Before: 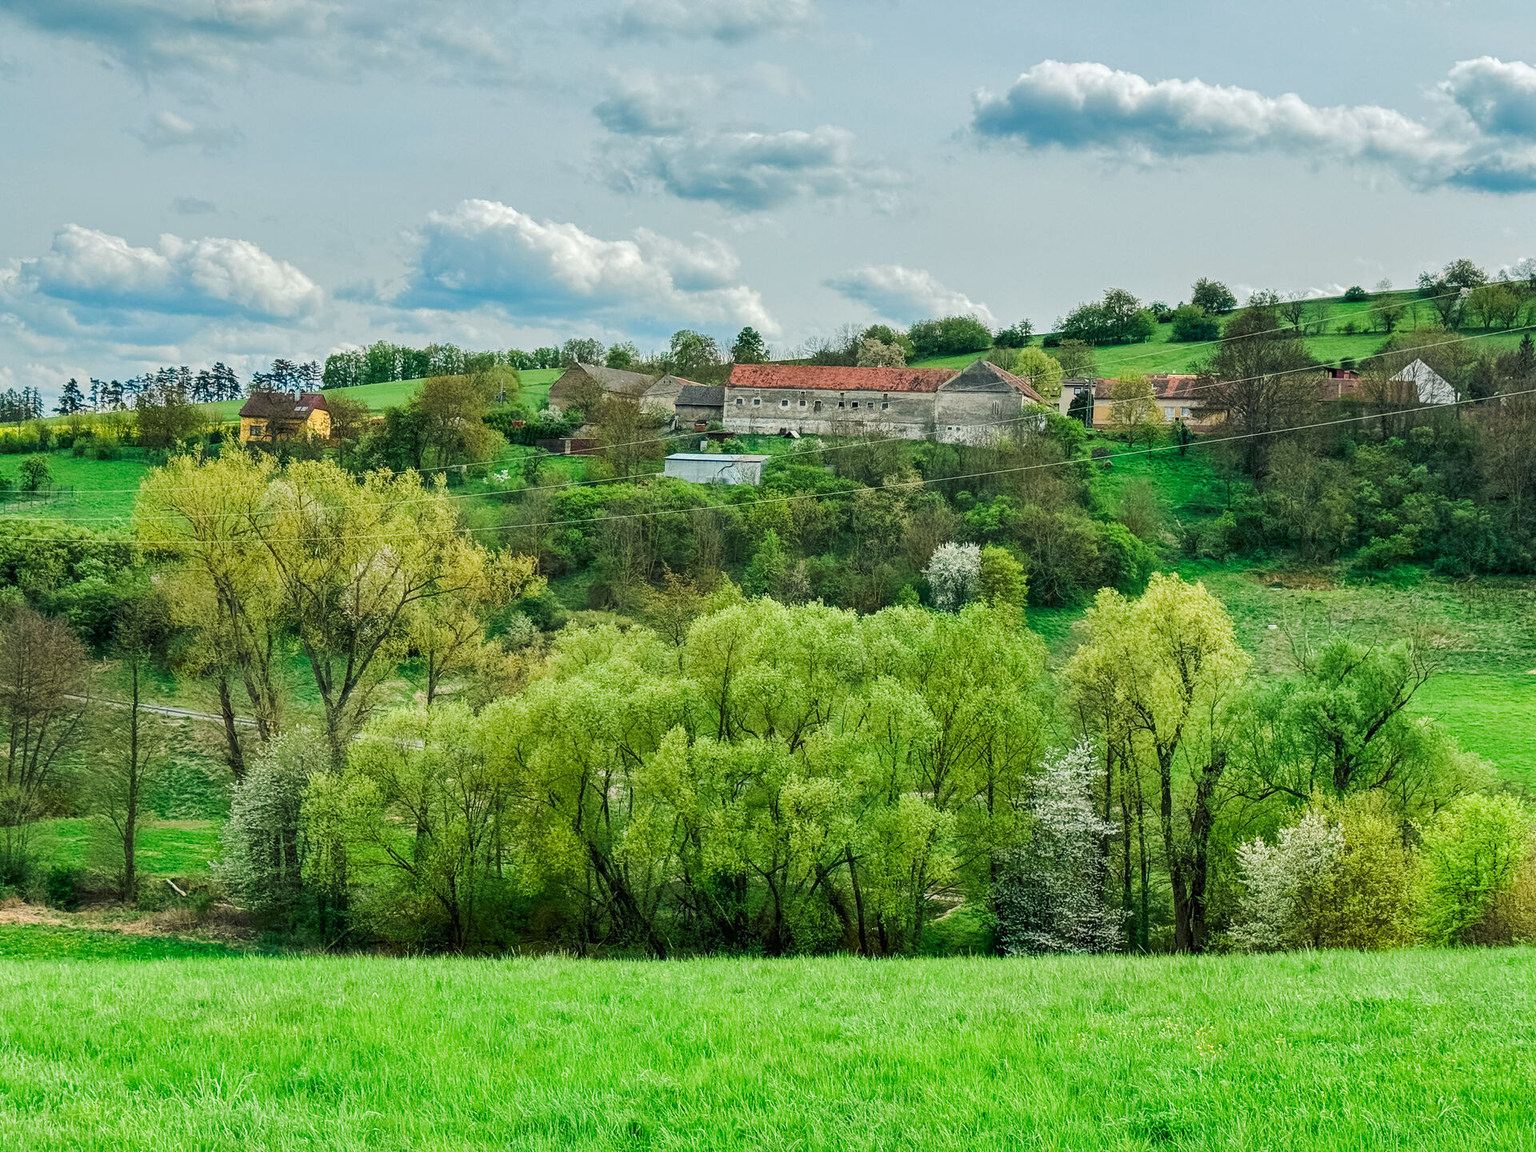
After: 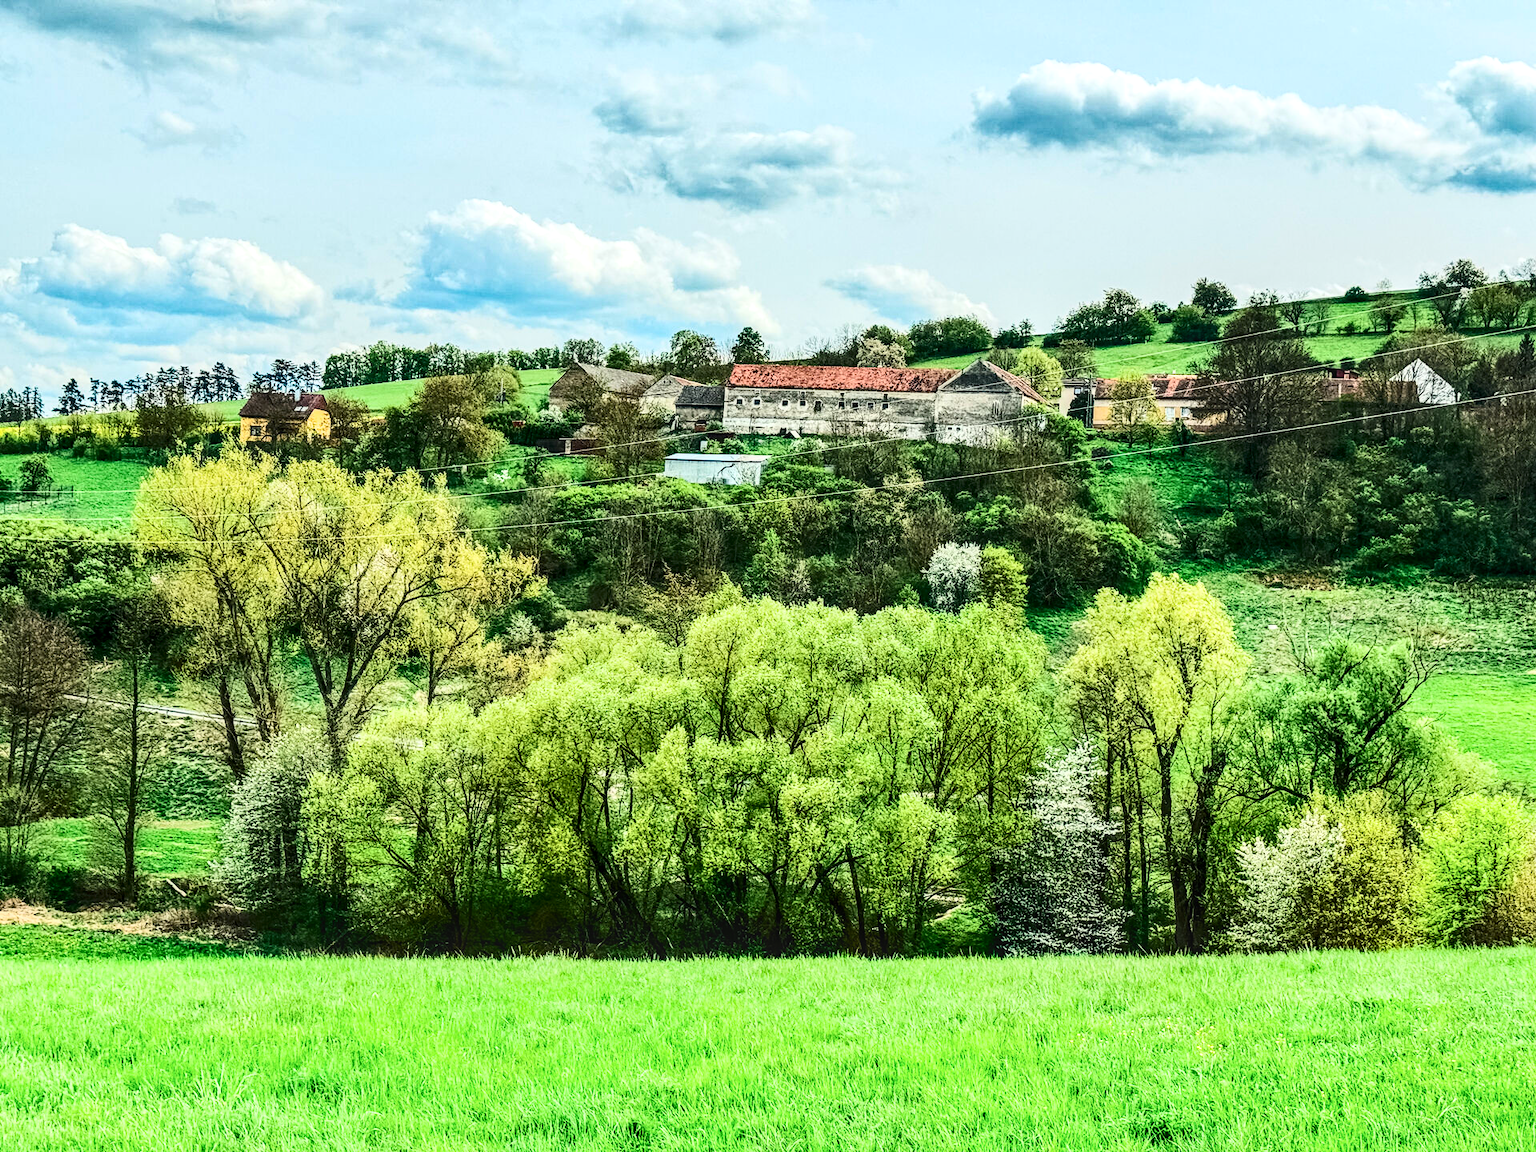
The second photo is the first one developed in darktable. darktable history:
tone equalizer: -8 EV -0.417 EV, -7 EV -0.389 EV, -6 EV -0.333 EV, -5 EV -0.222 EV, -3 EV 0.222 EV, -2 EV 0.333 EV, -1 EV 0.389 EV, +0 EV 0.417 EV, edges refinement/feathering 500, mask exposure compensation -1.57 EV, preserve details no
haze removal: strength 0.29, distance 0.25, compatibility mode true, adaptive false
contrast brightness saturation: contrast 0.39, brightness 0.1
local contrast: on, module defaults
